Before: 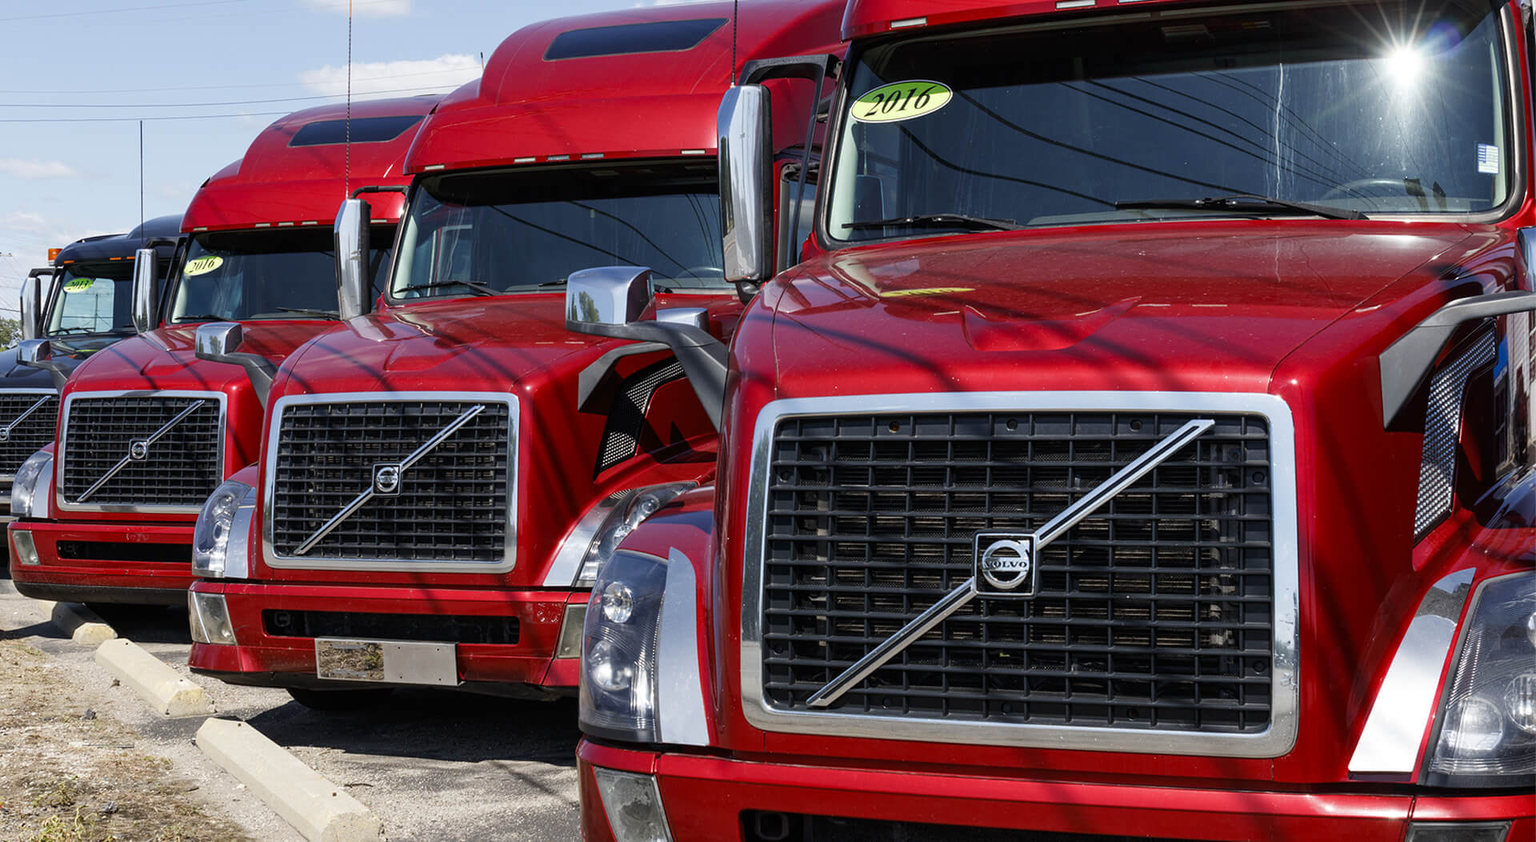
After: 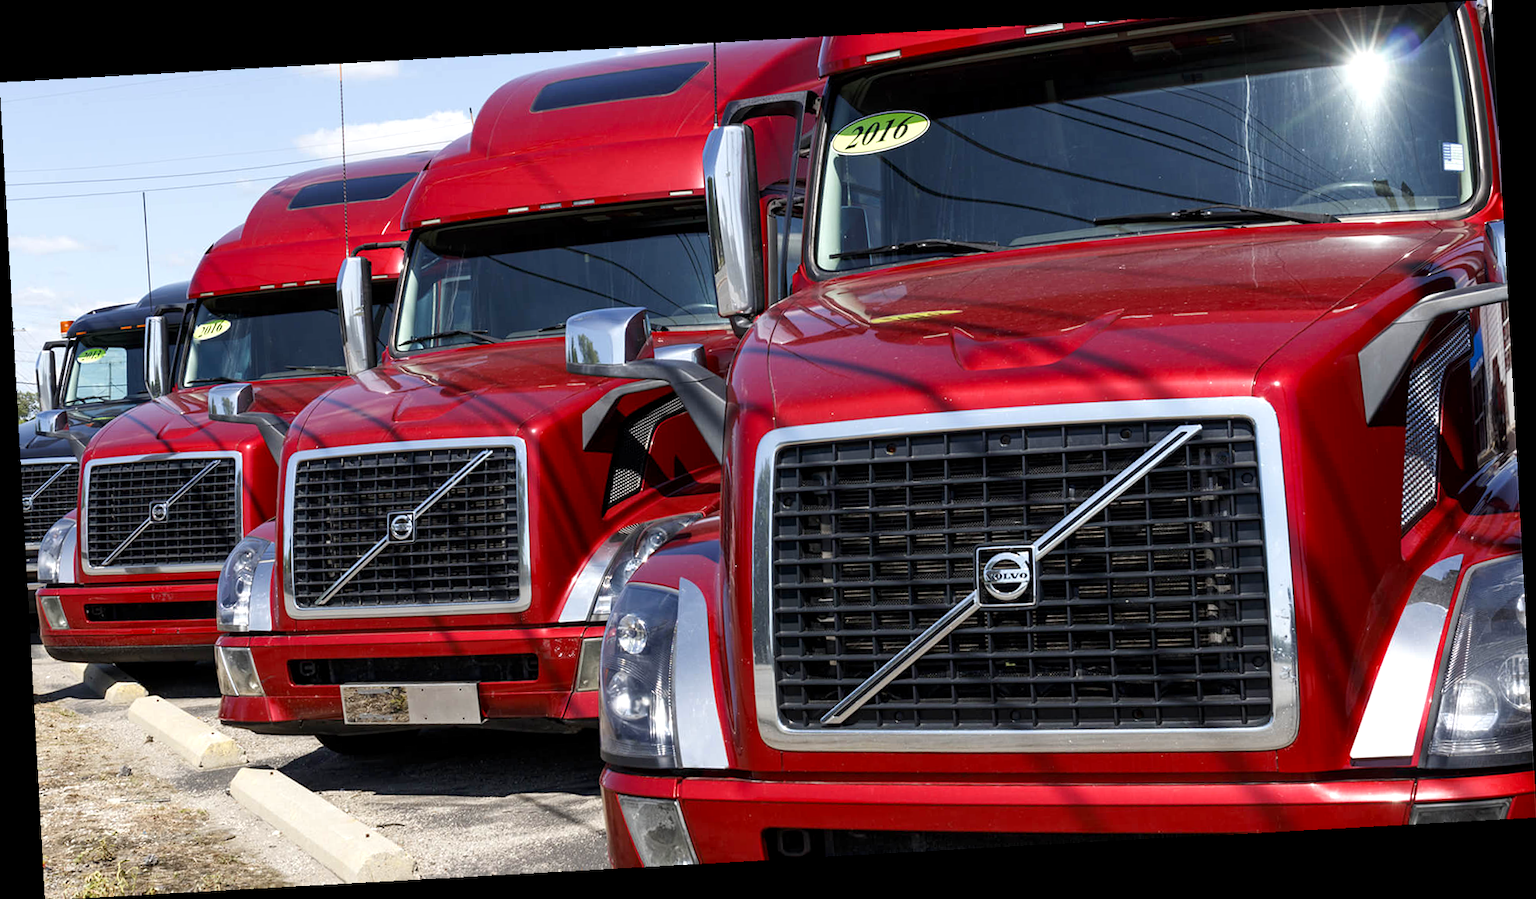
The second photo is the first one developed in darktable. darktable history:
rotate and perspective: rotation -3.18°, automatic cropping off
exposure: black level correction 0.001, exposure 0.3 EV, compensate highlight preservation false
